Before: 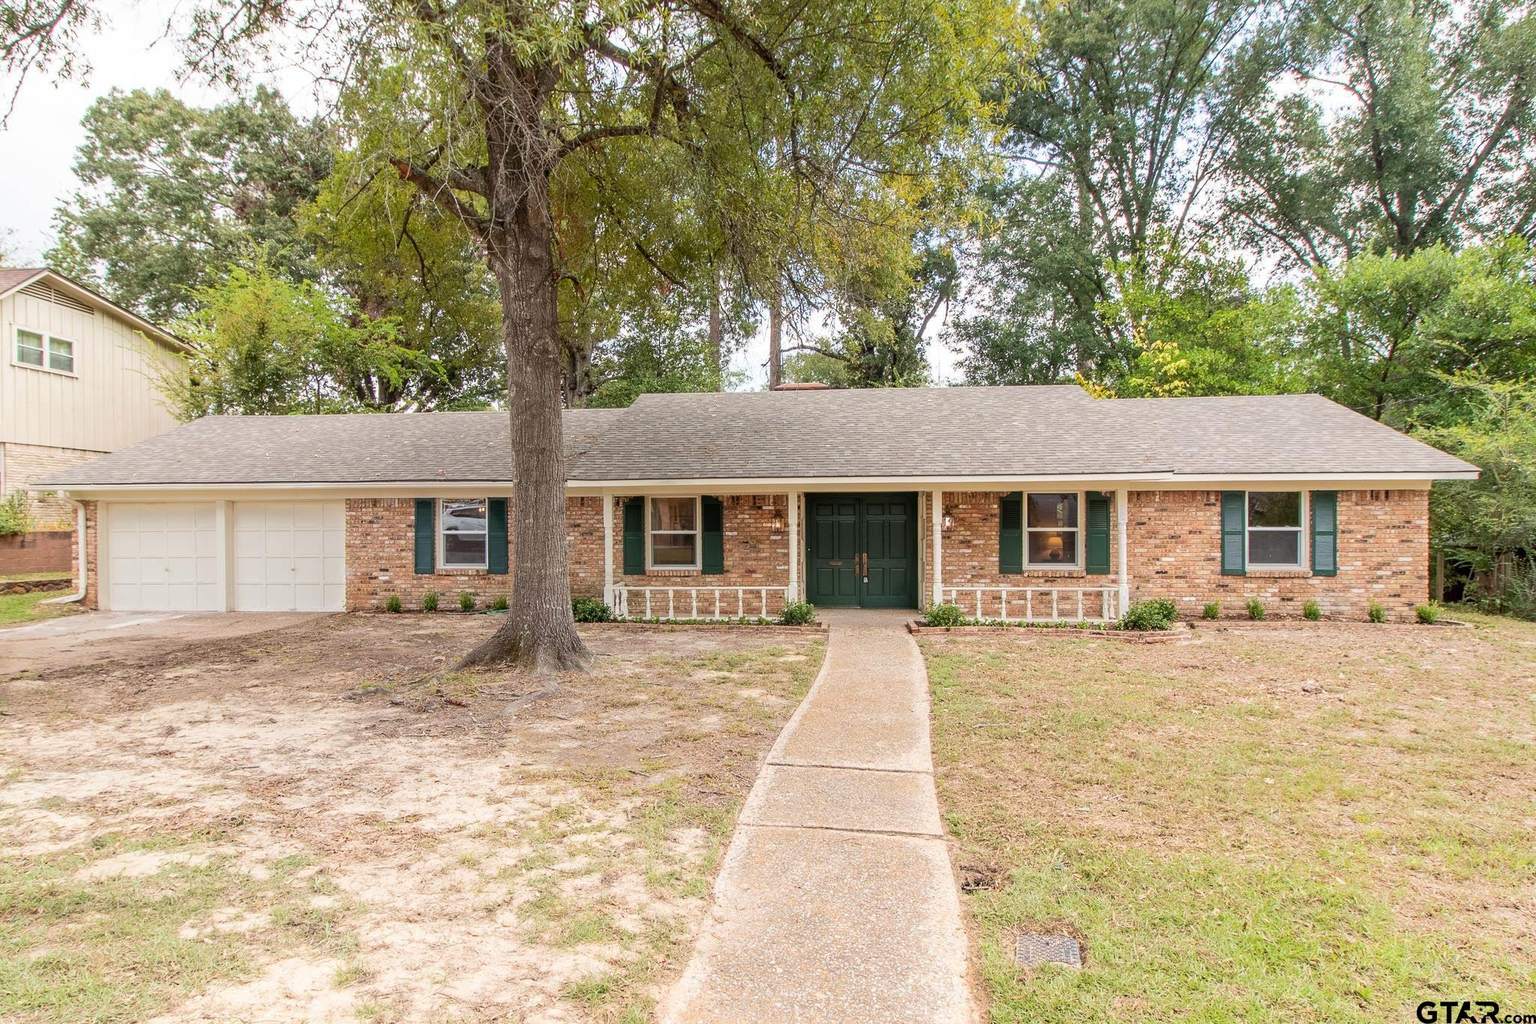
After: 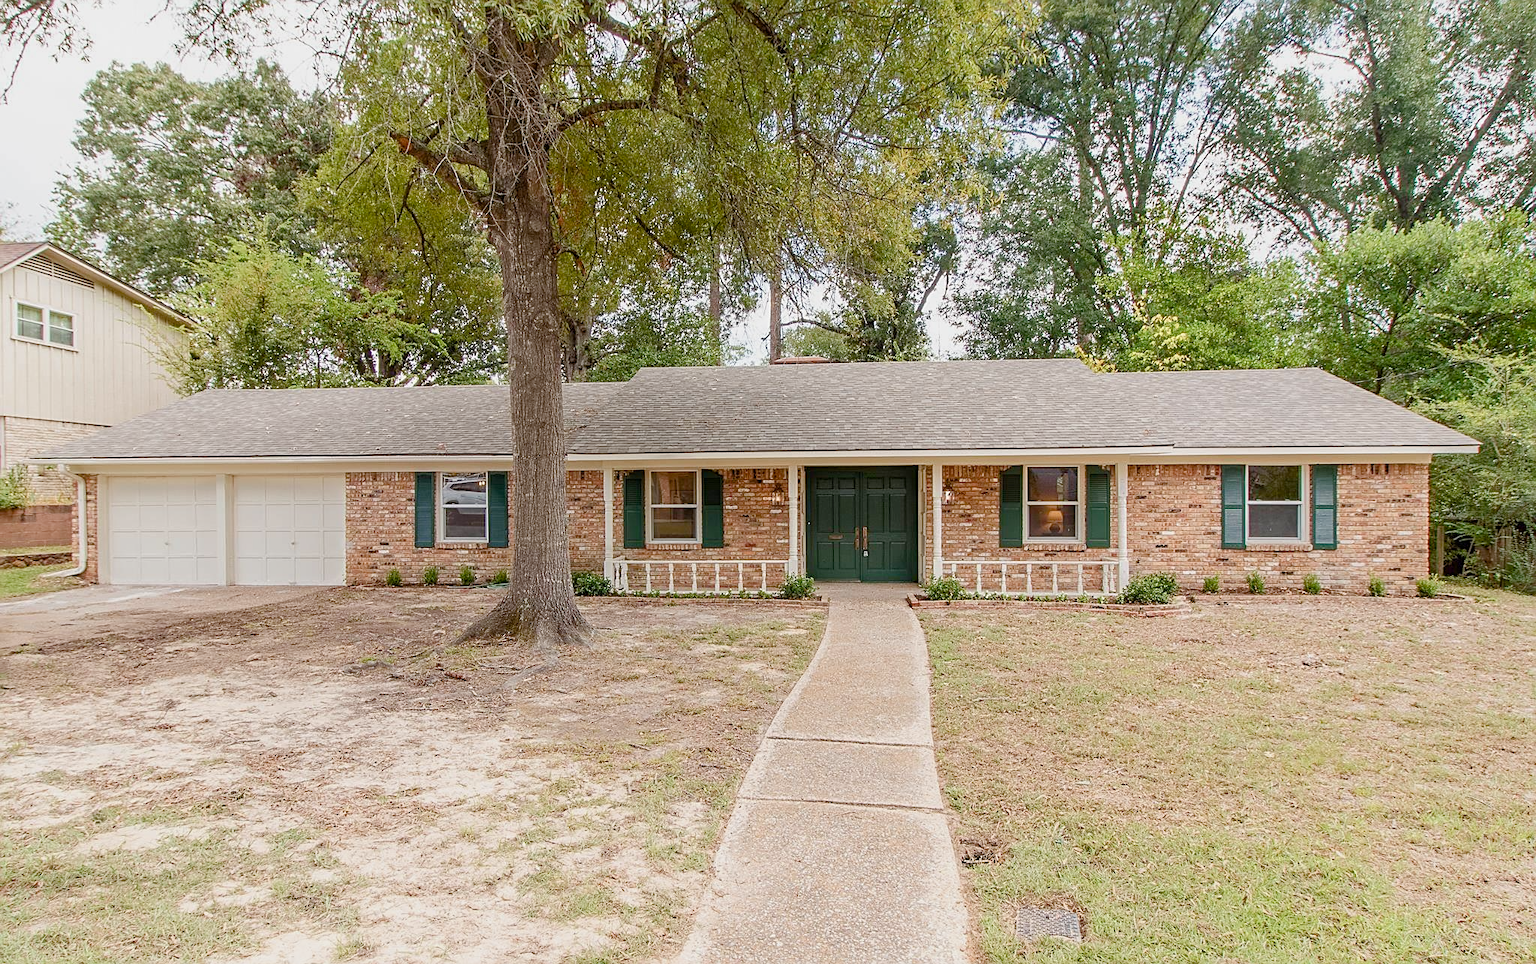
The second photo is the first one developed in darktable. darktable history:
sharpen: amount 0.496
color balance rgb: perceptual saturation grading › global saturation 20%, perceptual saturation grading › highlights -50.46%, perceptual saturation grading › shadows 30.733%, contrast -9.533%
crop and rotate: top 2.583%, bottom 3.137%
